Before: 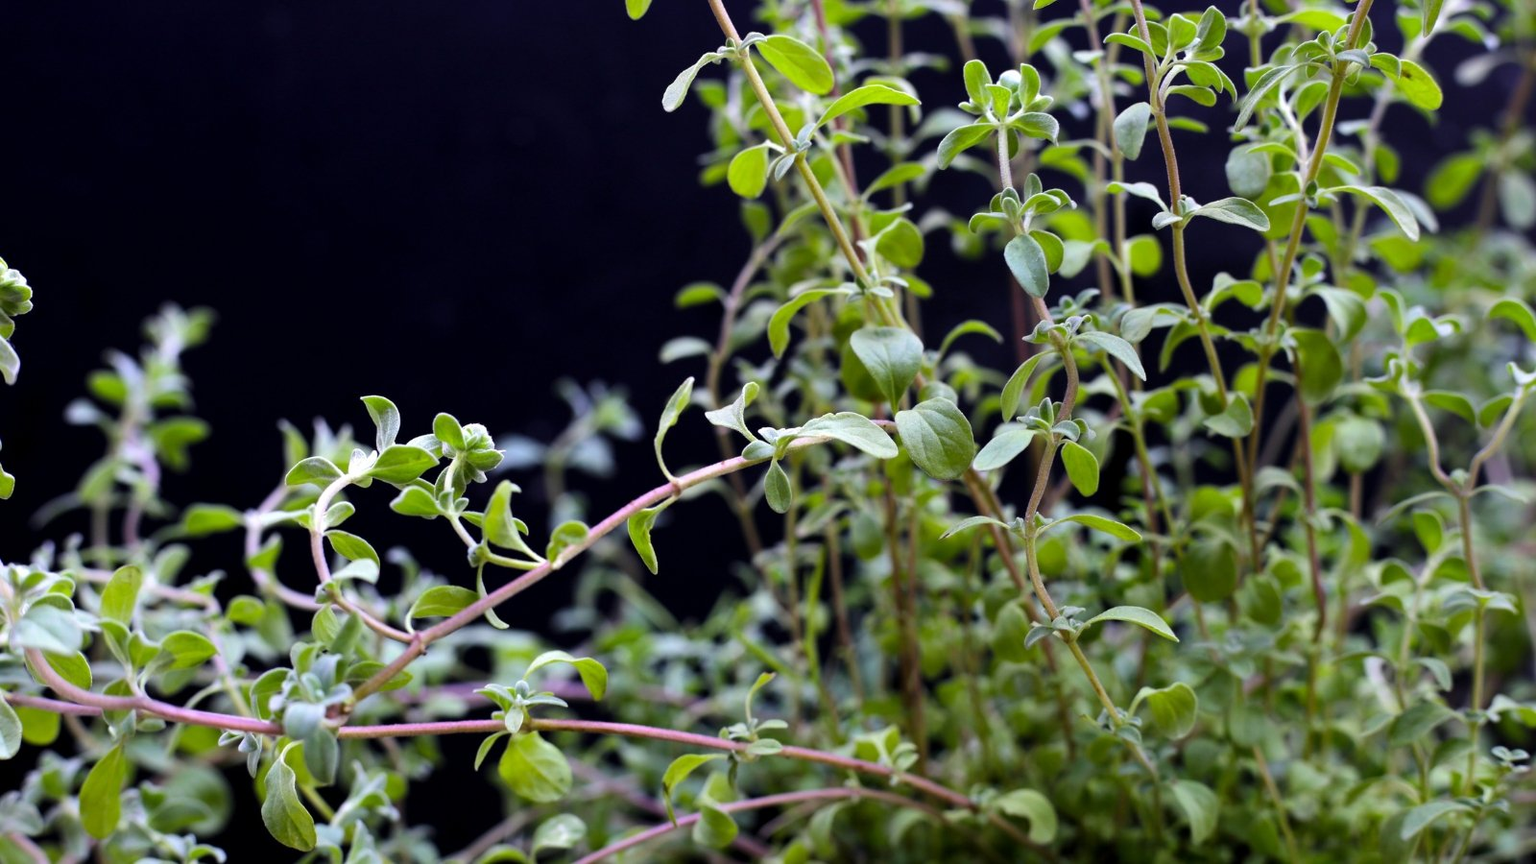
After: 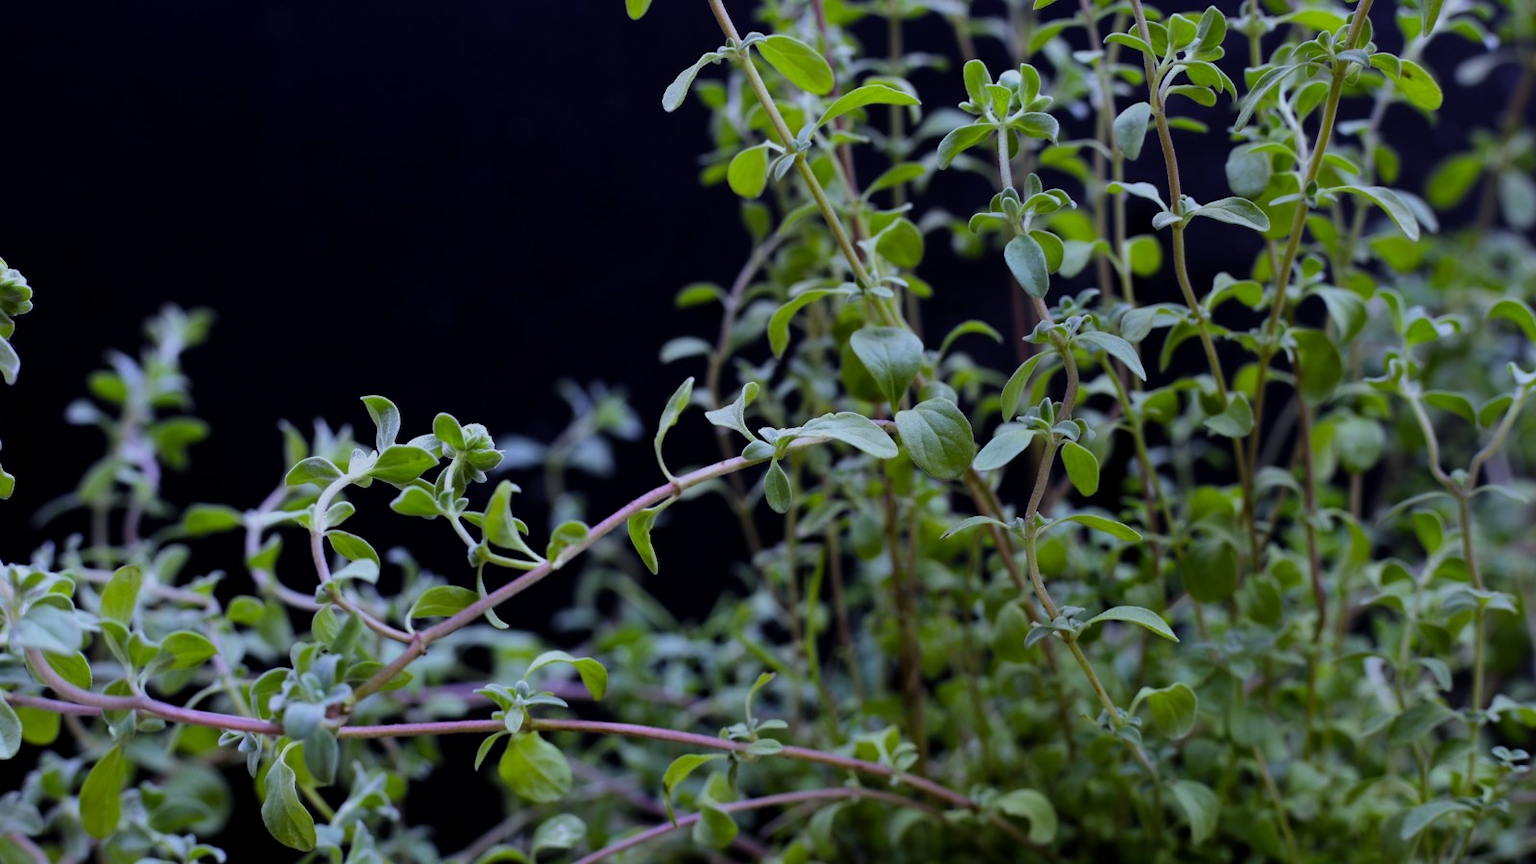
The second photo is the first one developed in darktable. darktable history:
white balance: red 0.924, blue 1.095
exposure: black level correction 0, exposure -0.766 EV, compensate highlight preservation false
